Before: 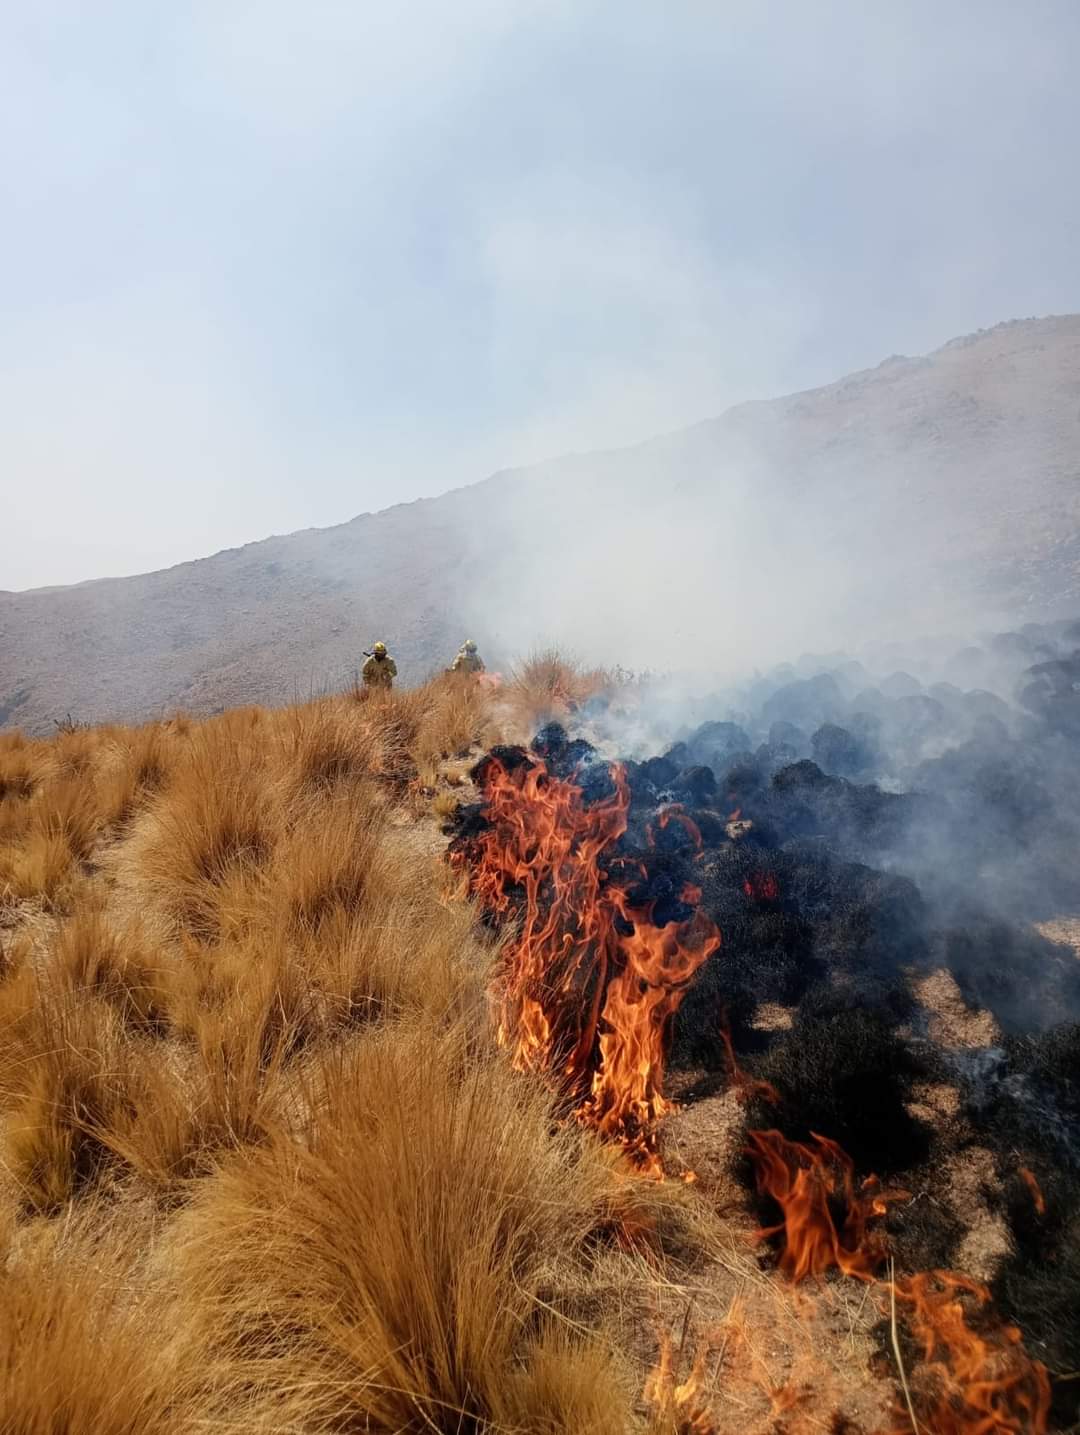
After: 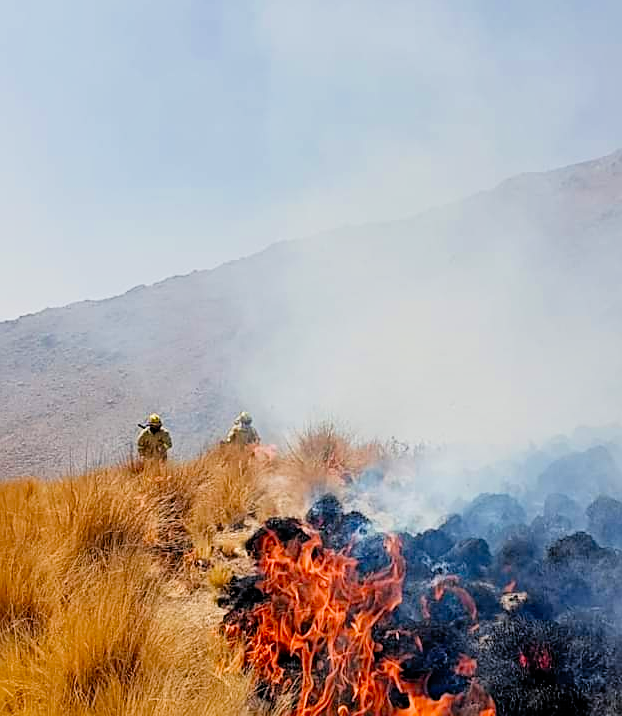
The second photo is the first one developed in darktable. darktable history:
shadows and highlights: low approximation 0.01, soften with gaussian
crop: left 20.865%, top 15.942%, right 21.523%, bottom 34.142%
exposure: black level correction 0, exposure 0.694 EV, compensate exposure bias true, compensate highlight preservation false
filmic rgb: black relative exposure -7.61 EV, white relative exposure 4.61 EV, target black luminance 0%, hardness 3.51, latitude 50.44%, contrast 1.027, highlights saturation mix 8.61%, shadows ↔ highlights balance -0.194%, color science v4 (2020)
sharpen: on, module defaults
